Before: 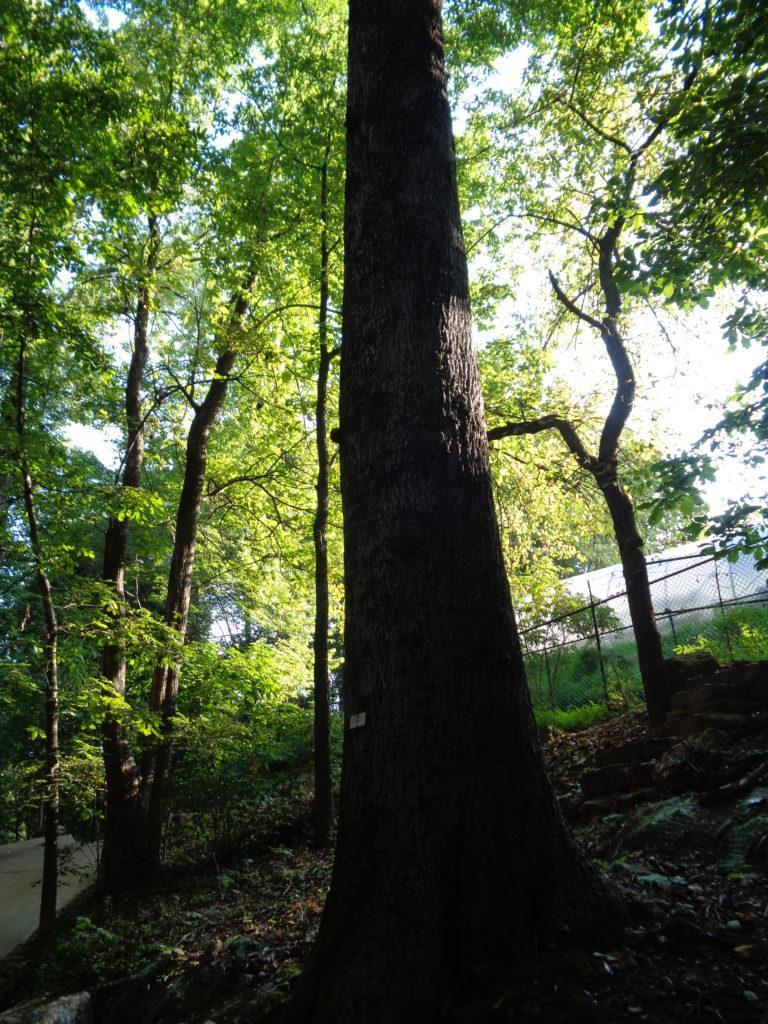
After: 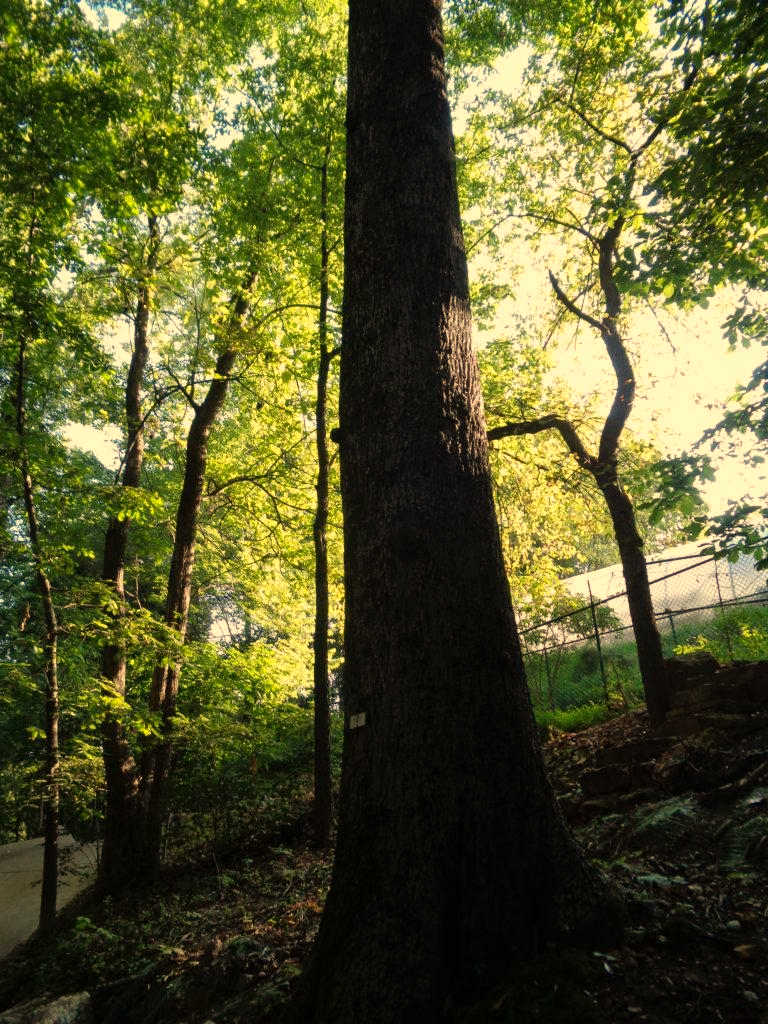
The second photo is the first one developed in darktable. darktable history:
color correction: highlights a* 7.34, highlights b* 4.37
white balance: red 1.08, blue 0.791
